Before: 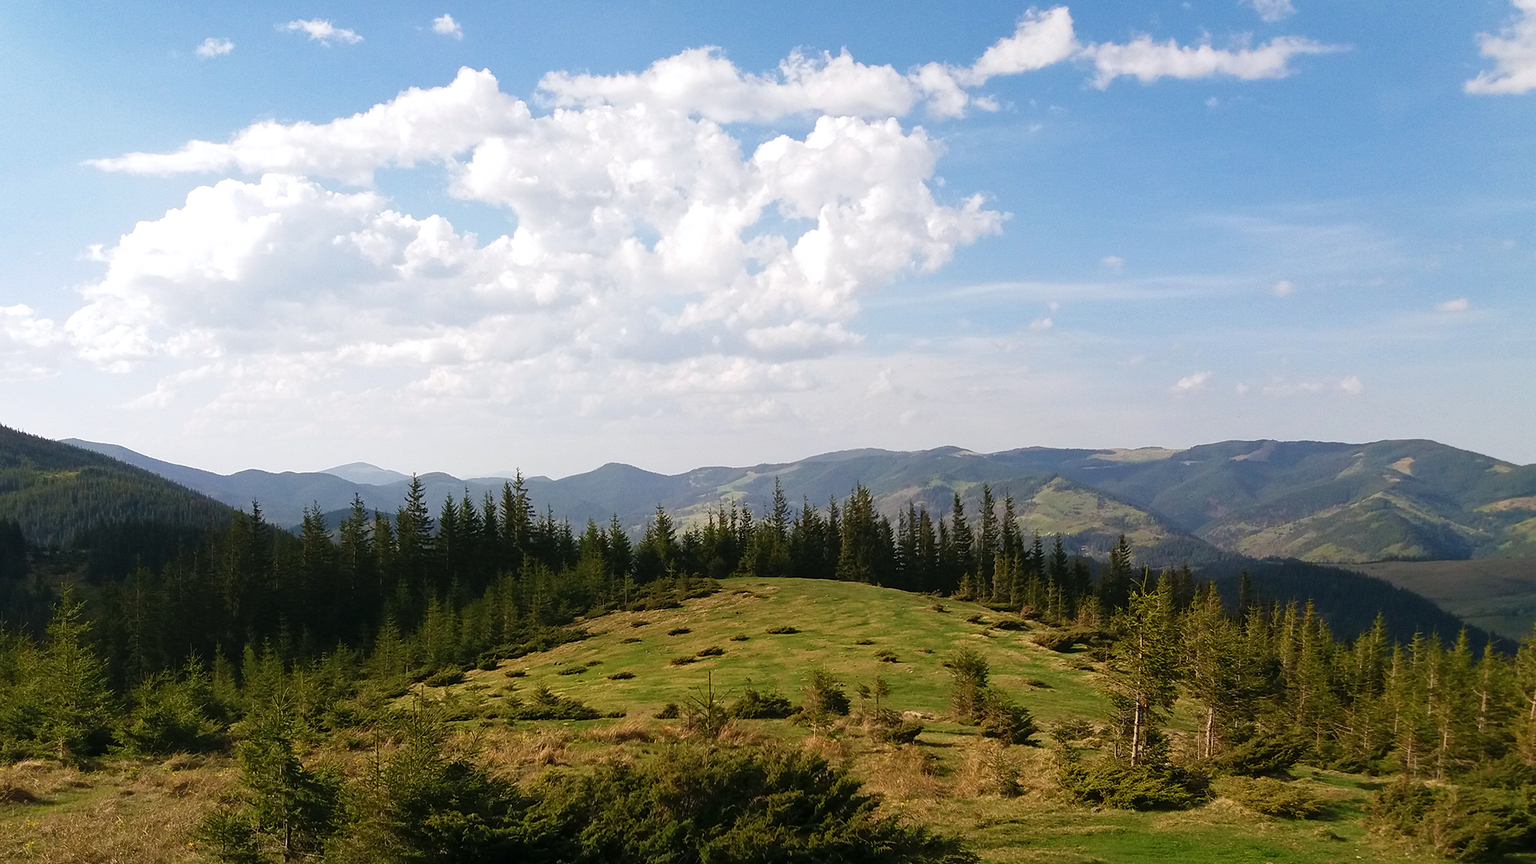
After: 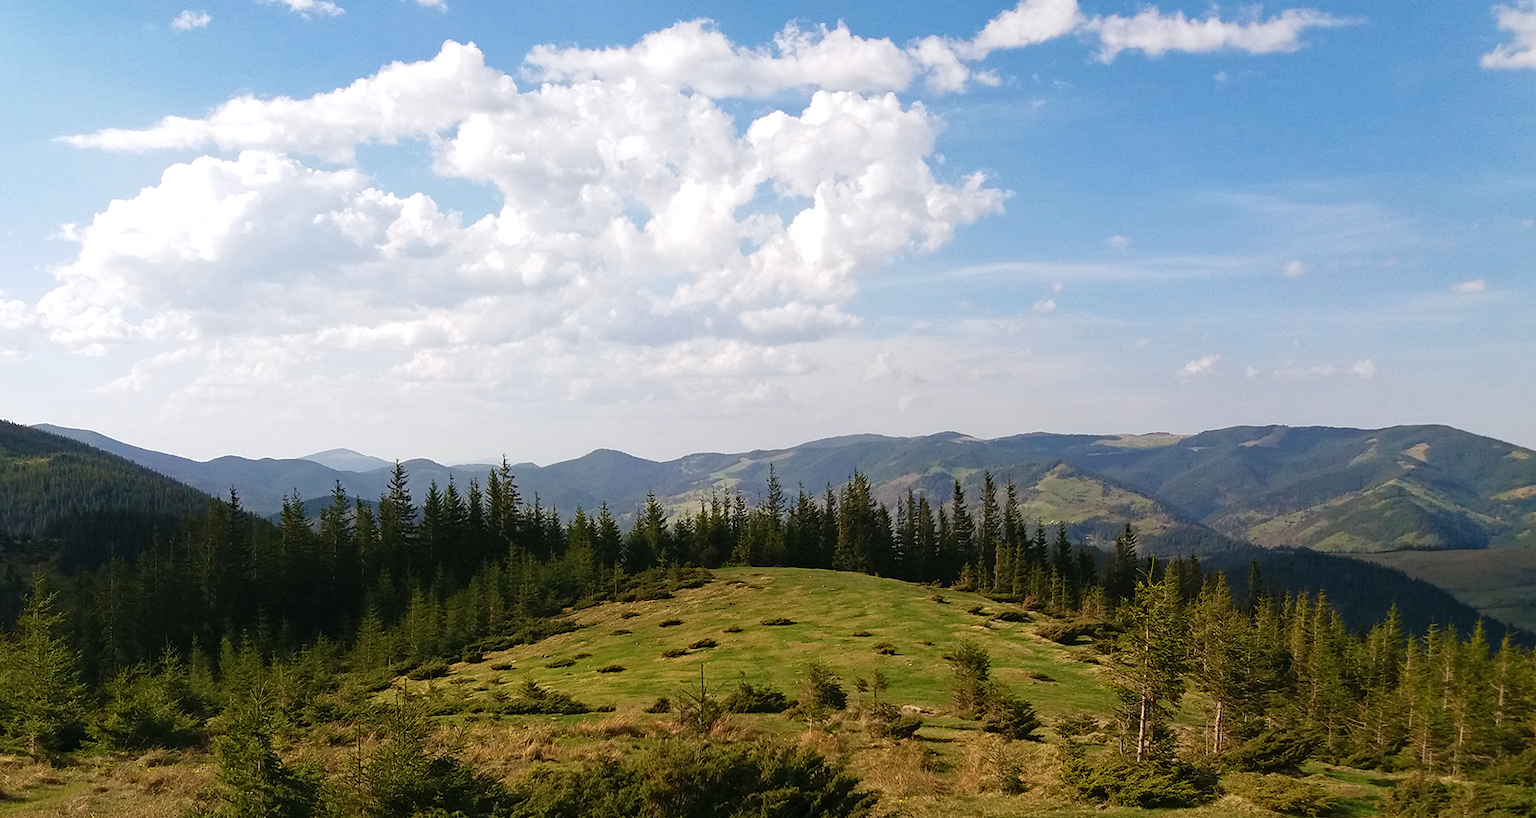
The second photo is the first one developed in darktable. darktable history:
haze removal: compatibility mode true, adaptive false
crop: left 1.964%, top 3.251%, right 1.122%, bottom 4.933%
